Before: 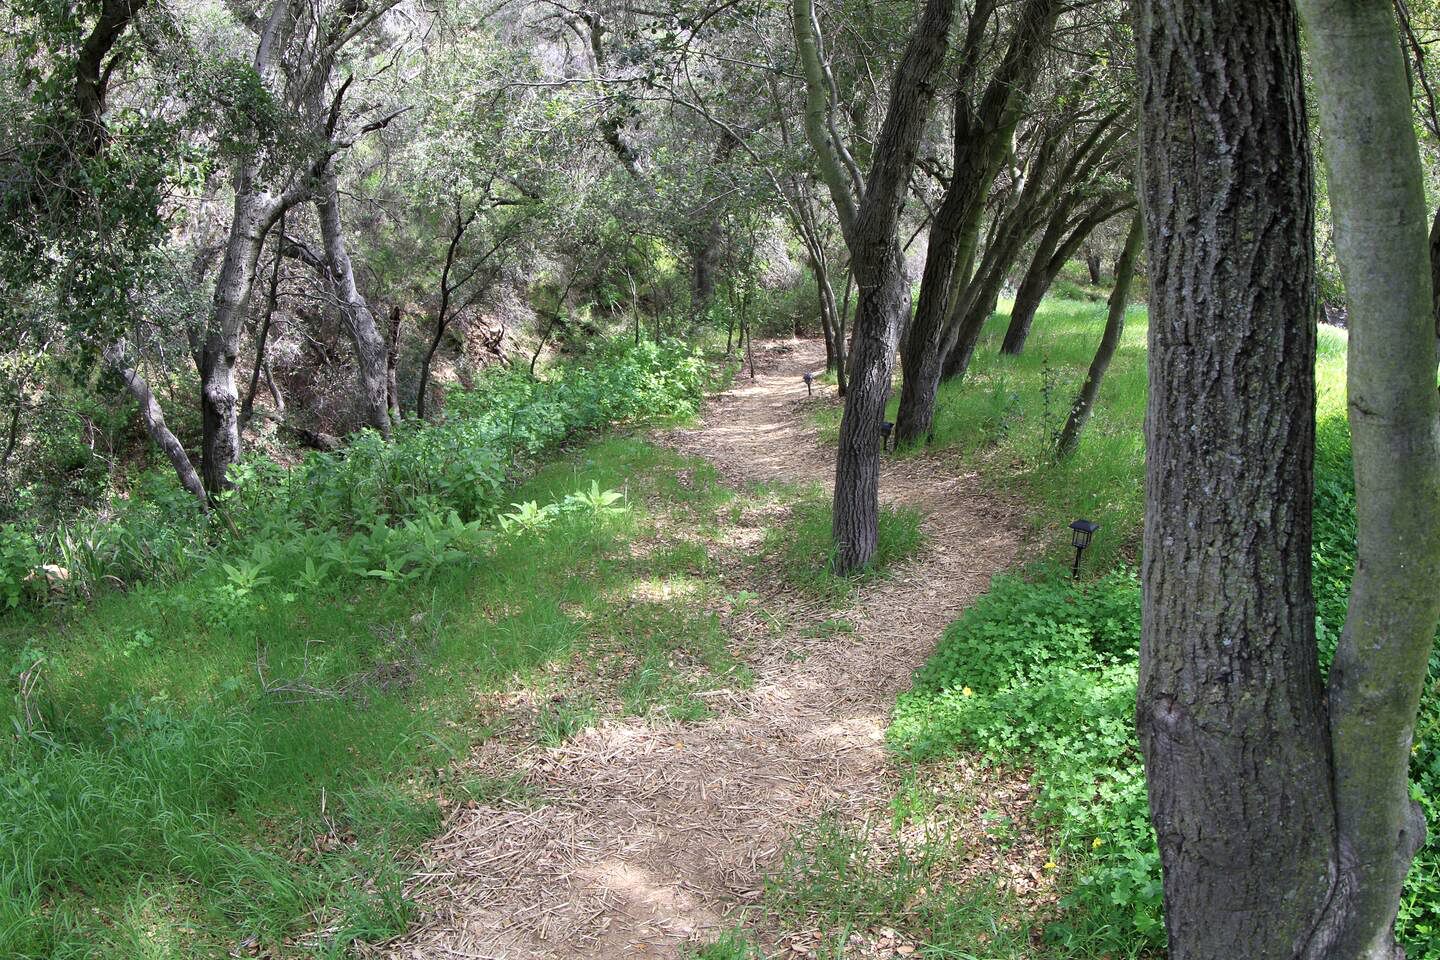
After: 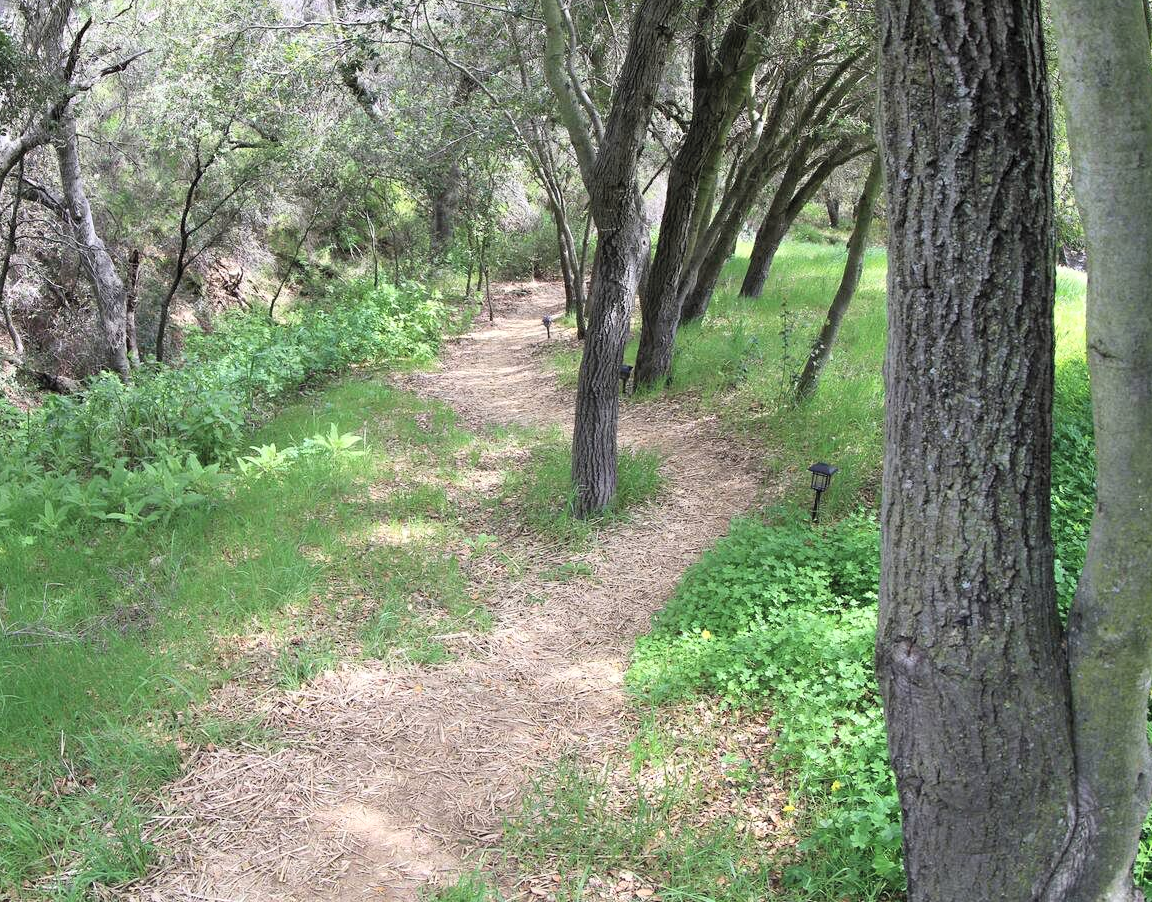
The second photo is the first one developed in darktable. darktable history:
contrast brightness saturation: contrast 0.136, brightness 0.206
crop and rotate: left 18.15%, top 5.949%, right 1.814%
